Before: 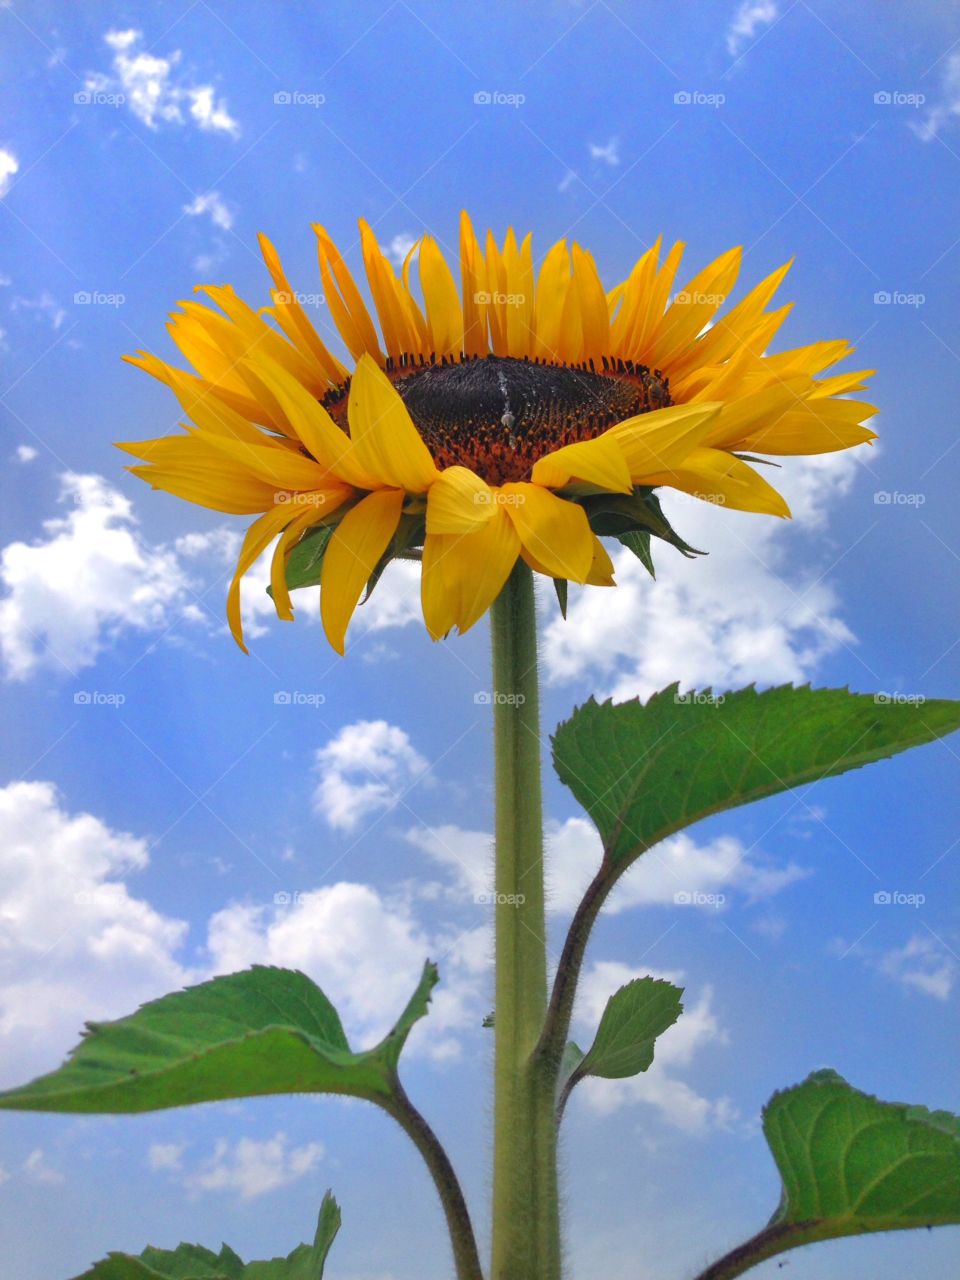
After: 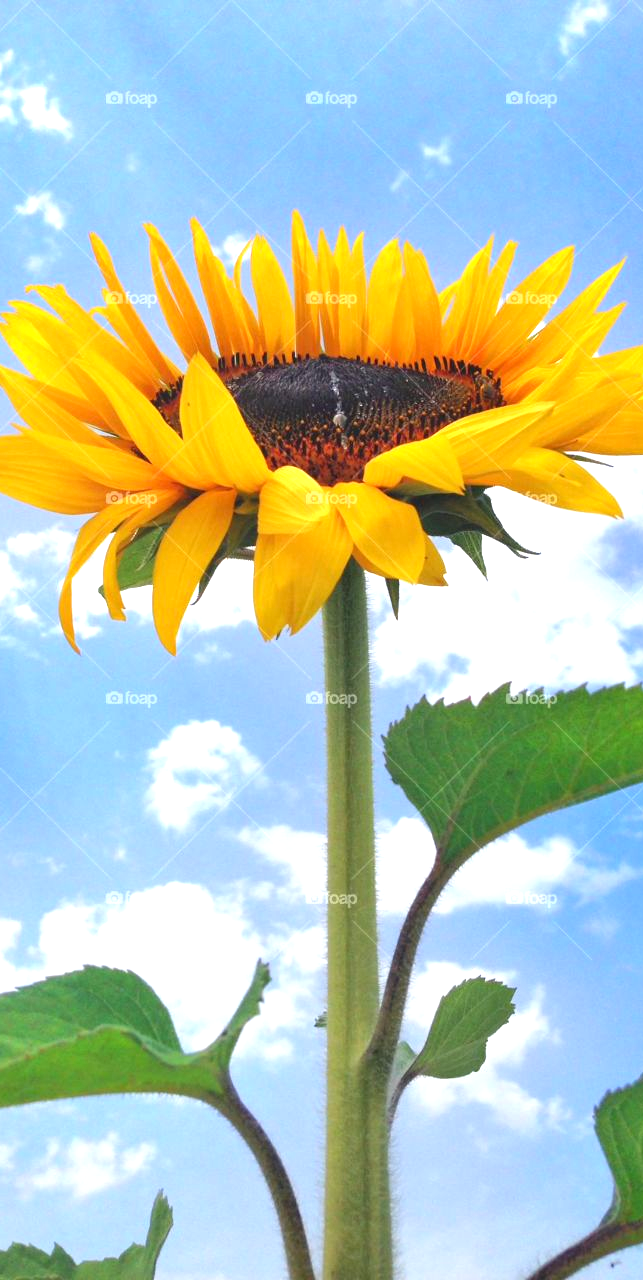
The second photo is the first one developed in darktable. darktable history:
exposure: exposure 1.001 EV, compensate highlight preservation false
crop and rotate: left 17.524%, right 15.434%
